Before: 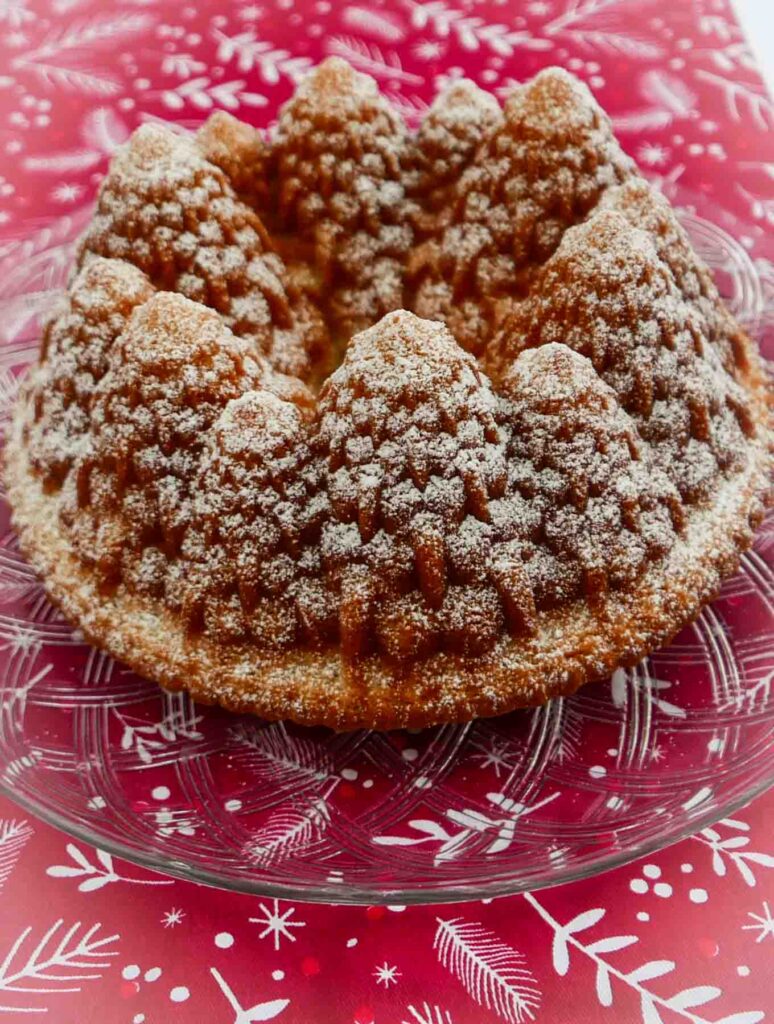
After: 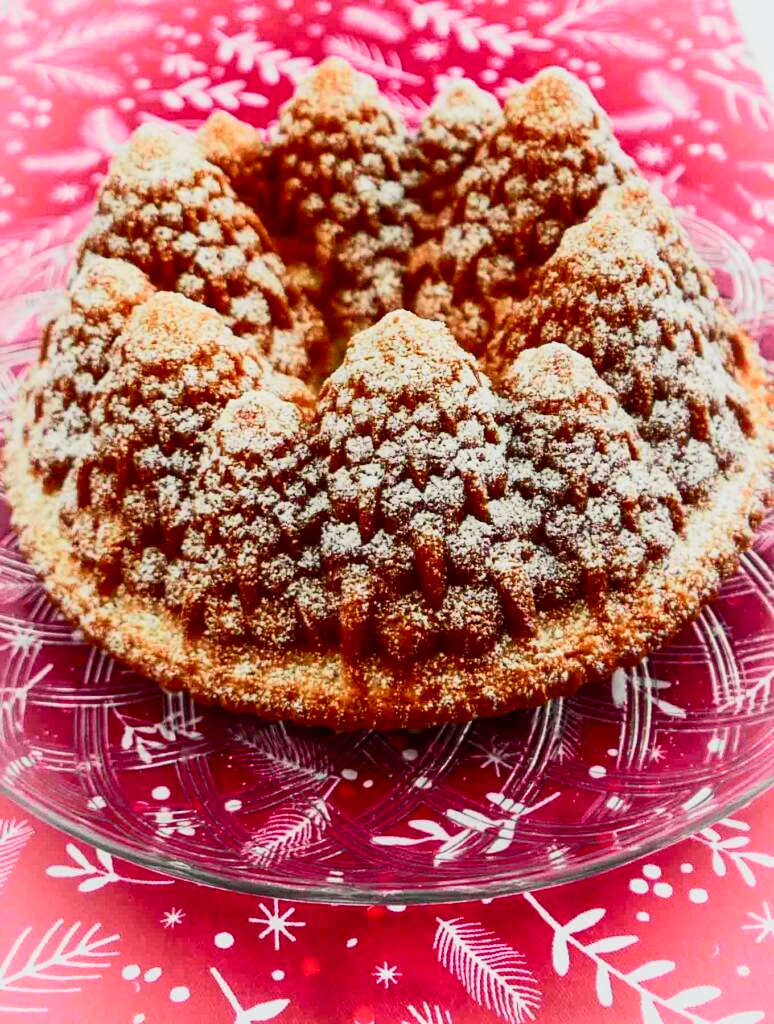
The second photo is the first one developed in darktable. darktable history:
tone curve: curves: ch0 [(0, 0.015) (0.037, 0.022) (0.131, 0.116) (0.316, 0.345) (0.49, 0.615) (0.677, 0.82) (0.813, 0.891) (1, 0.955)]; ch1 [(0, 0) (0.366, 0.367) (0.475, 0.462) (0.494, 0.496) (0.504, 0.497) (0.554, 0.571) (0.618, 0.668) (1, 1)]; ch2 [(0, 0) (0.333, 0.346) (0.375, 0.375) (0.435, 0.424) (0.476, 0.492) (0.502, 0.499) (0.525, 0.522) (0.558, 0.575) (0.614, 0.656) (1, 1)], color space Lab, independent channels, preserve colors none
